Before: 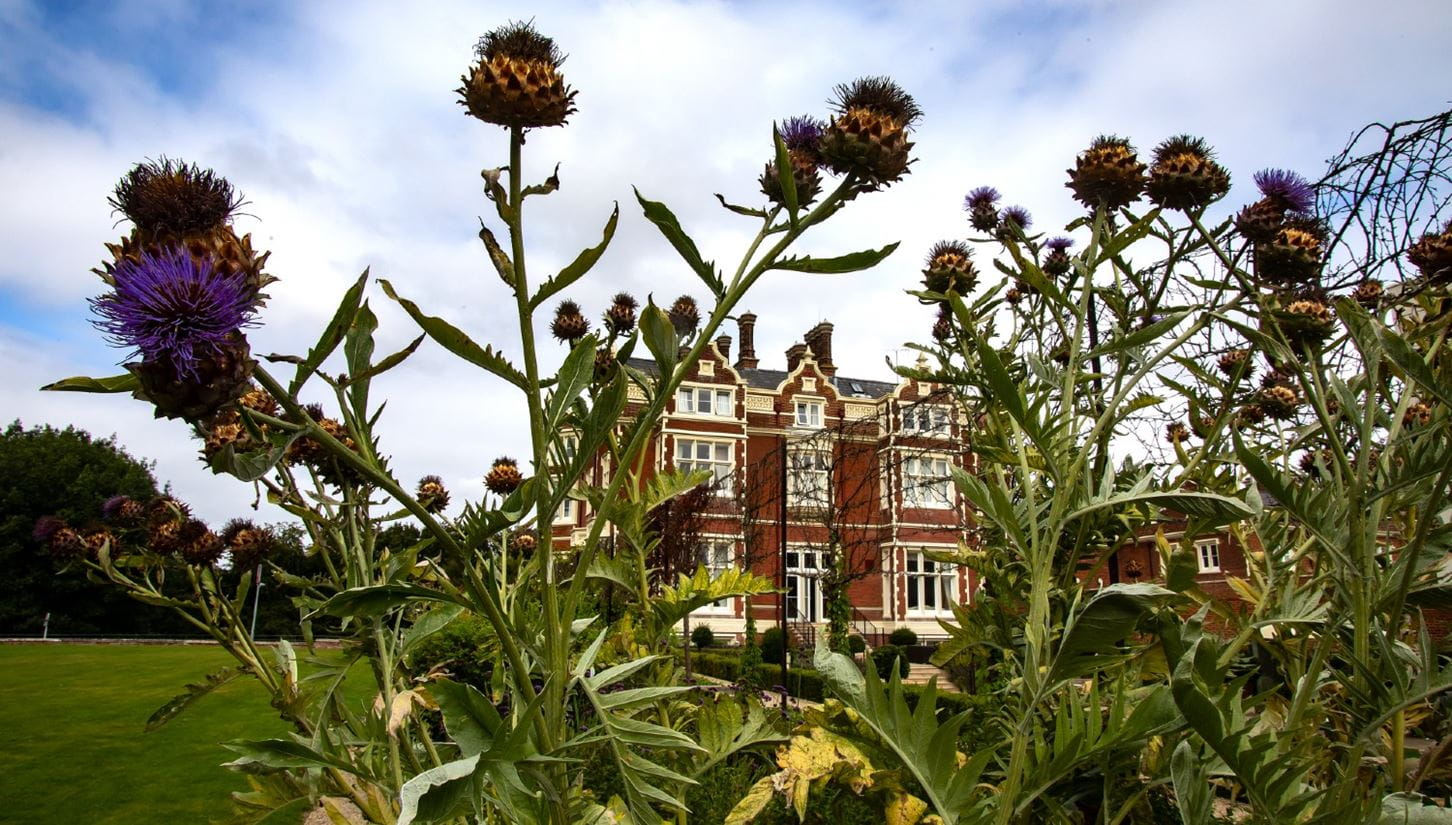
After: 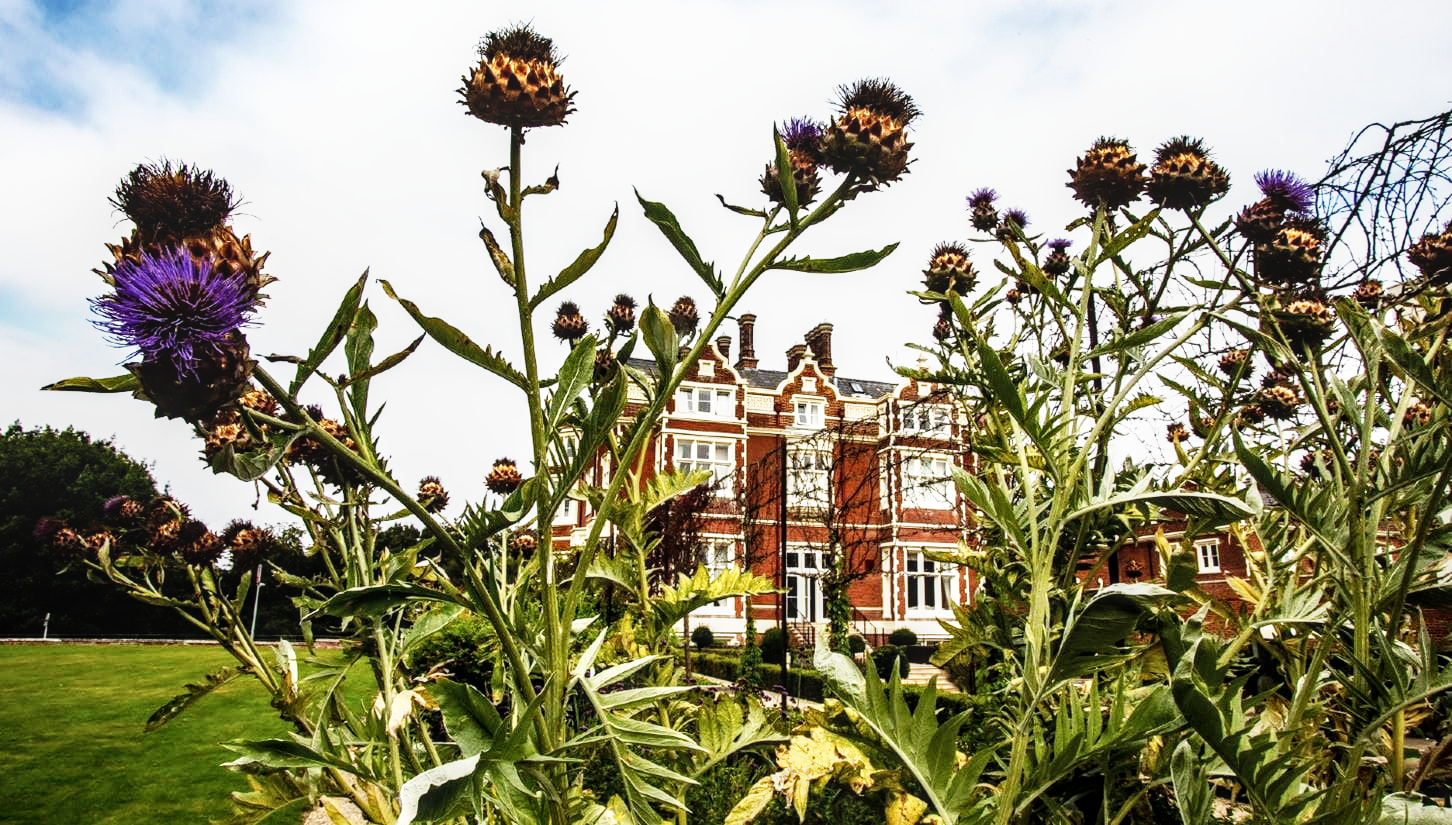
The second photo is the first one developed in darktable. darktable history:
contrast brightness saturation: contrast 0.06, brightness -0.01, saturation -0.23
local contrast: on, module defaults
base curve: curves: ch0 [(0, 0) (0.007, 0.004) (0.027, 0.03) (0.046, 0.07) (0.207, 0.54) (0.442, 0.872) (0.673, 0.972) (1, 1)], preserve colors none
color calibration: x 0.342, y 0.356, temperature 5122 K
